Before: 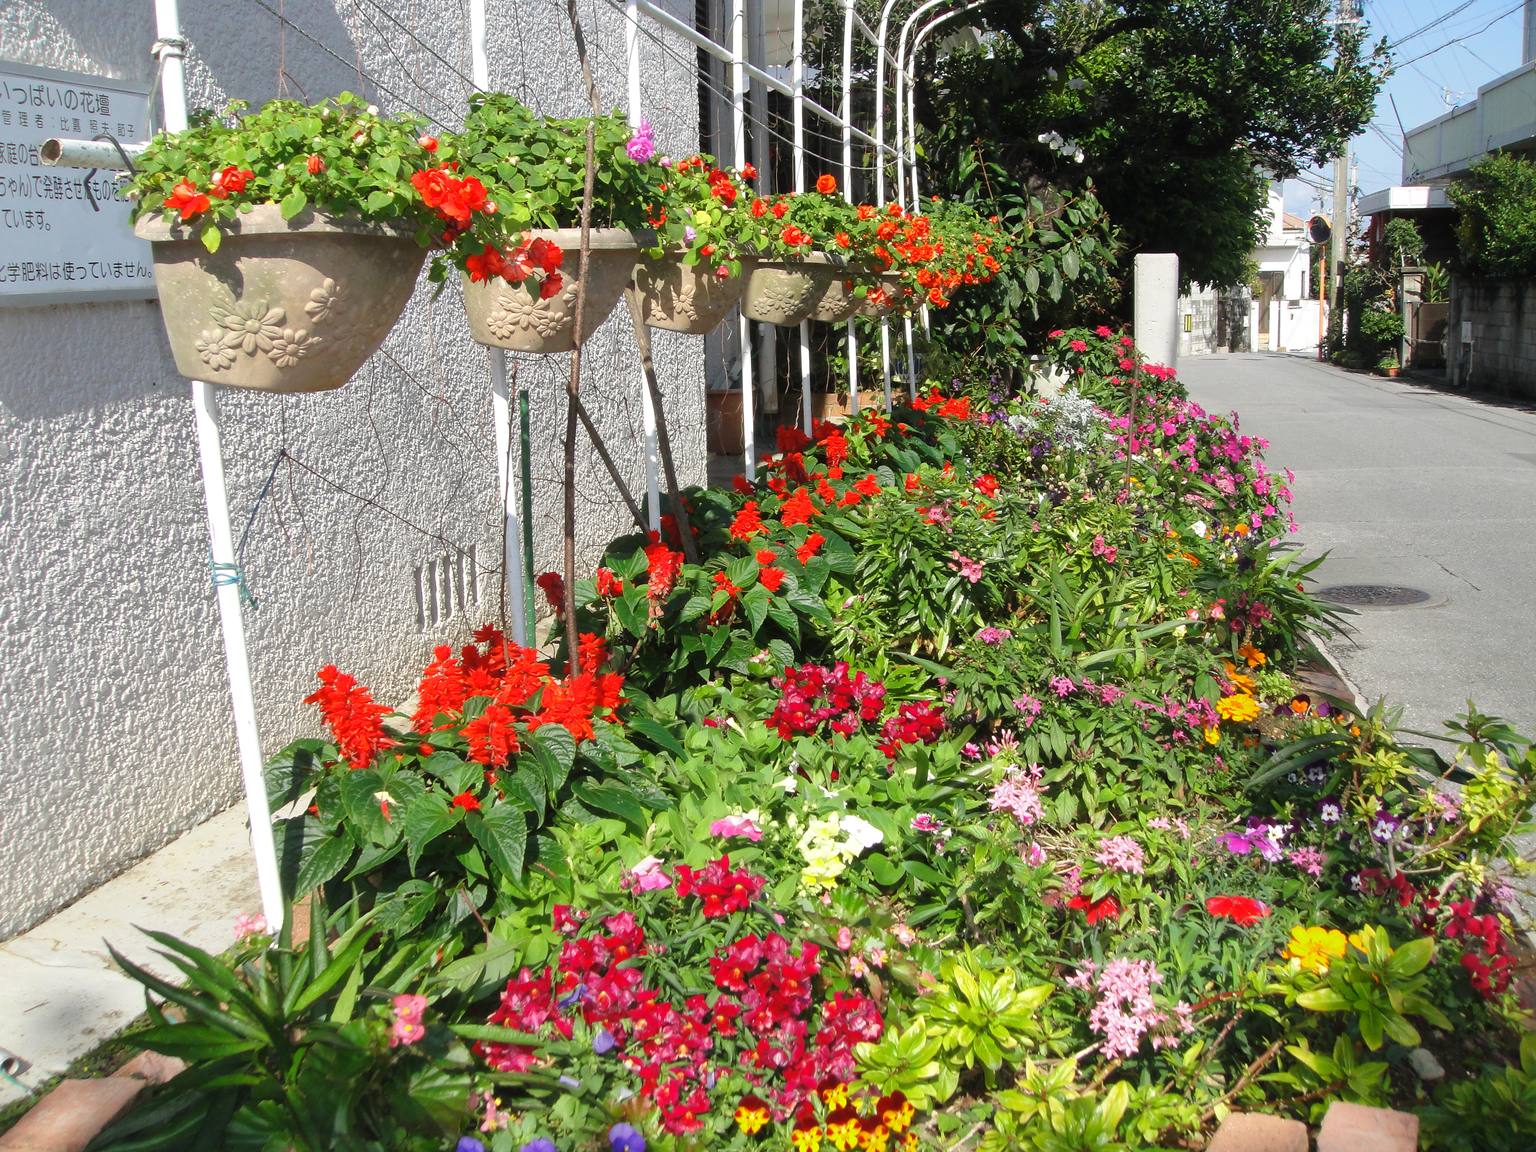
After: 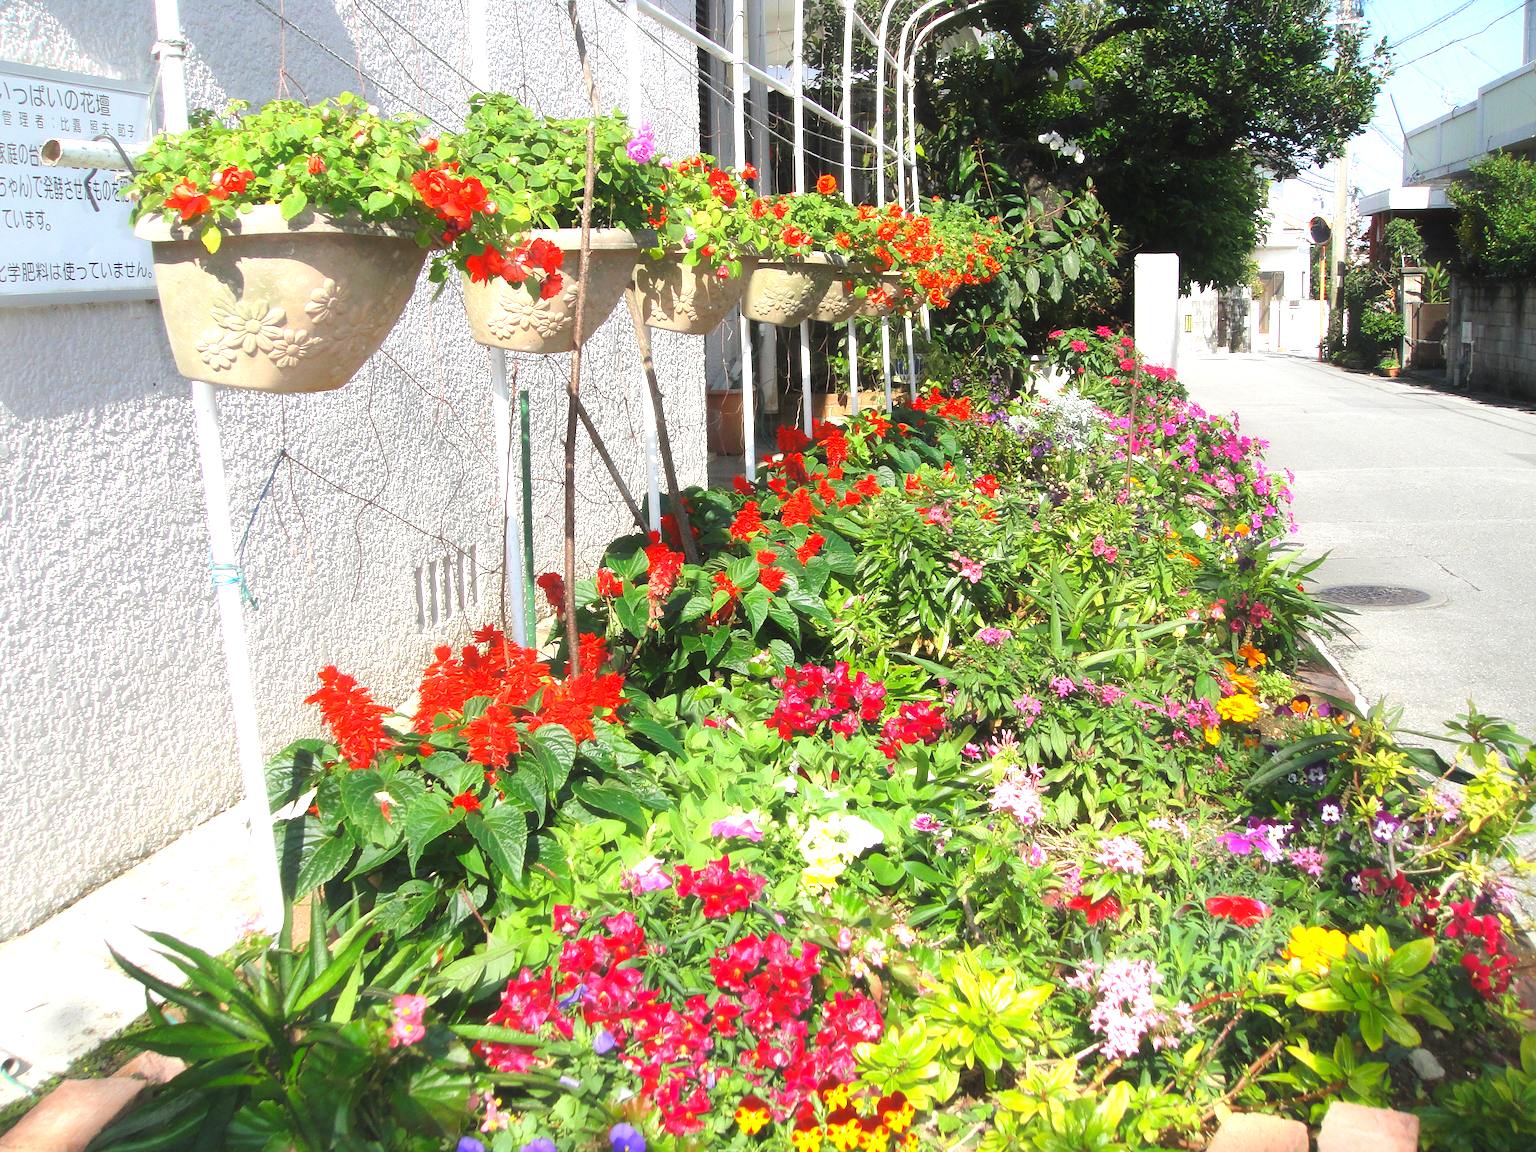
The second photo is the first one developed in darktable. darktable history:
exposure: exposure 0.943 EV, compensate highlight preservation false
contrast equalizer: y [[0.5, 0.486, 0.447, 0.446, 0.489, 0.5], [0.5 ×6], [0.5 ×6], [0 ×6], [0 ×6]]
